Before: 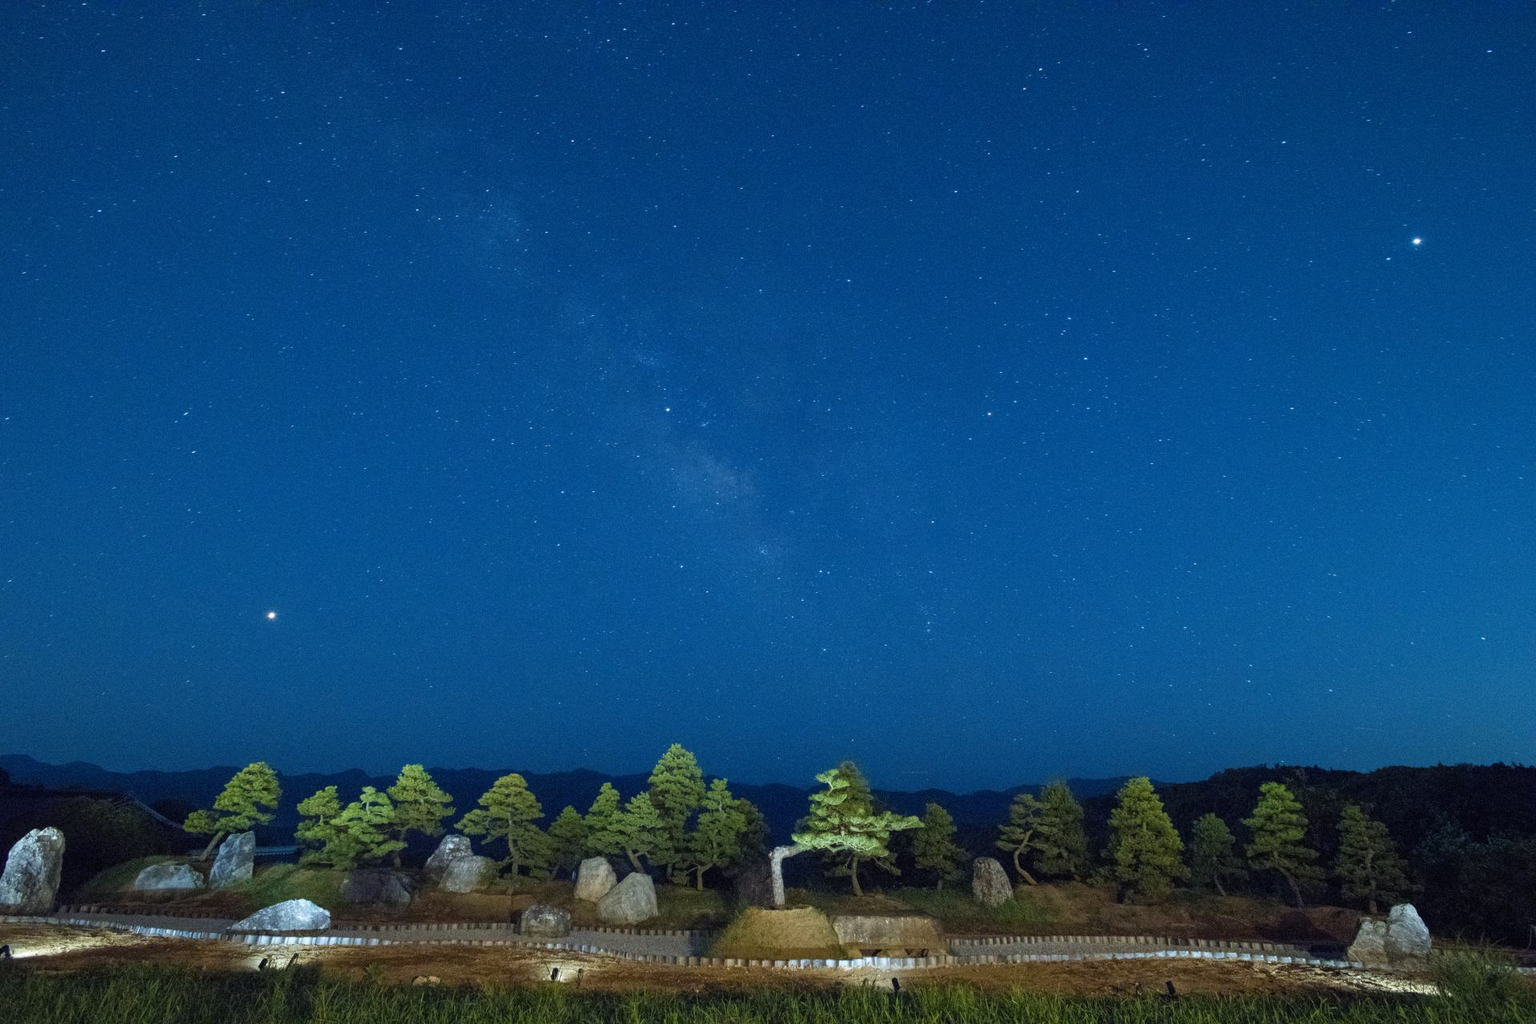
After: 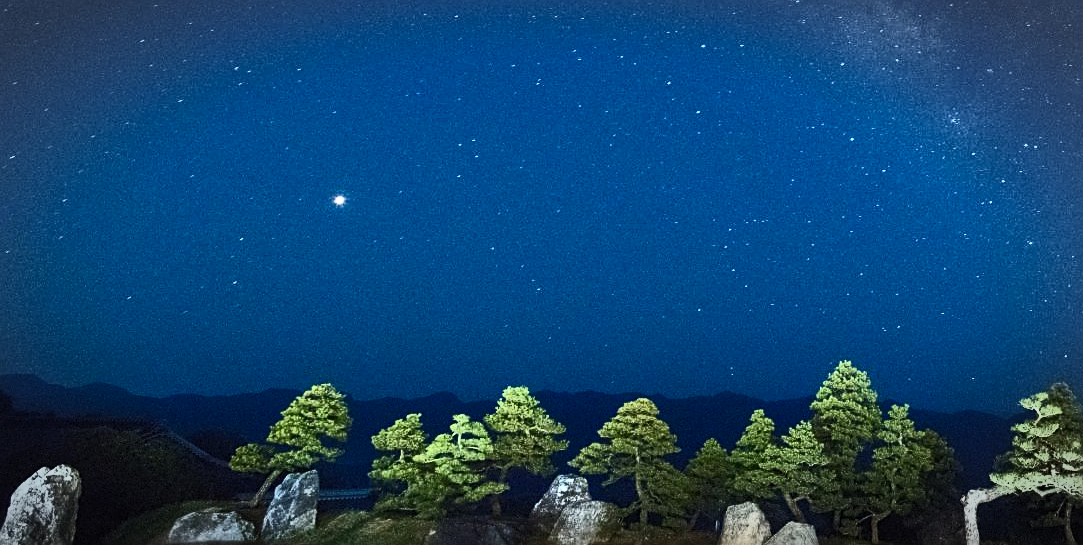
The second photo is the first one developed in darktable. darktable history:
vignetting: automatic ratio true
contrast brightness saturation: contrast 0.62, brightness 0.34, saturation 0.14
crop: top 44.483%, right 43.593%, bottom 12.892%
exposure: exposure -0.04 EV, compensate highlight preservation false
sharpen: on, module defaults
